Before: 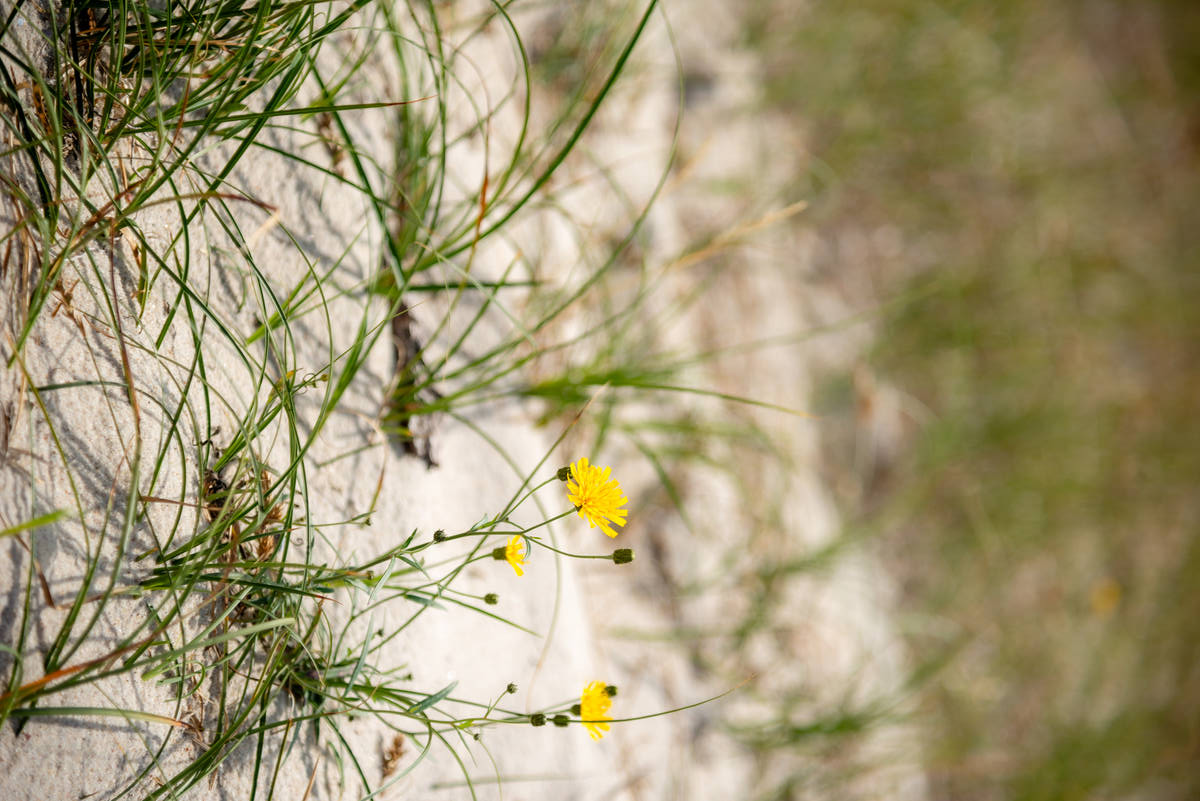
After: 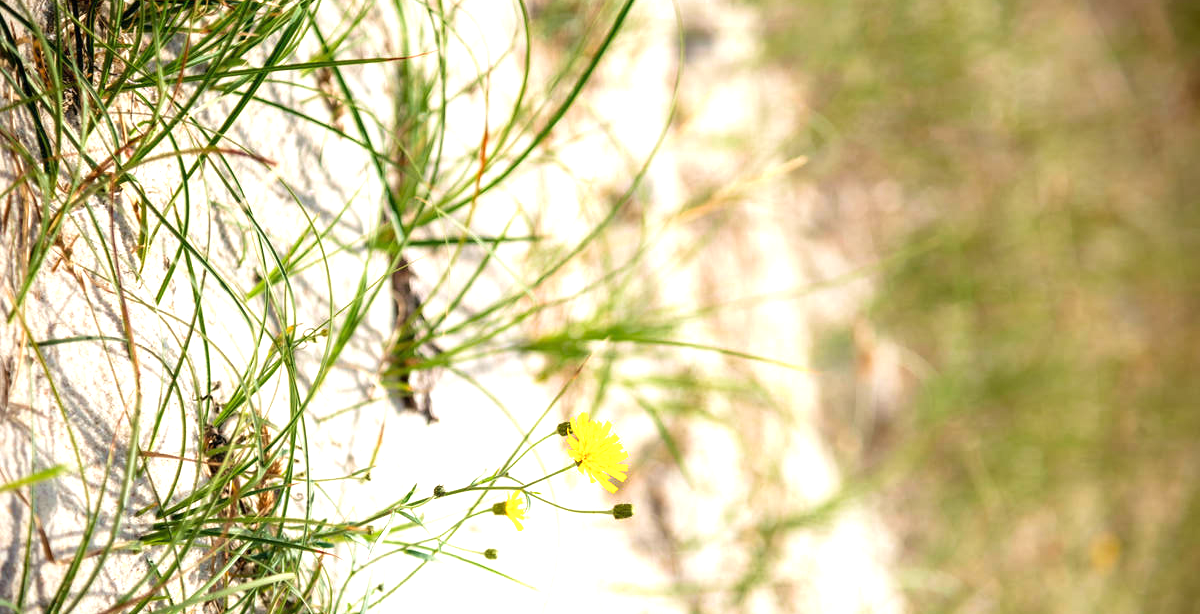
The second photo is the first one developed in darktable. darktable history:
crop: top 5.667%, bottom 17.637%
velvia: on, module defaults
exposure: black level correction 0, exposure 0.6 EV, compensate exposure bias true, compensate highlight preservation false
